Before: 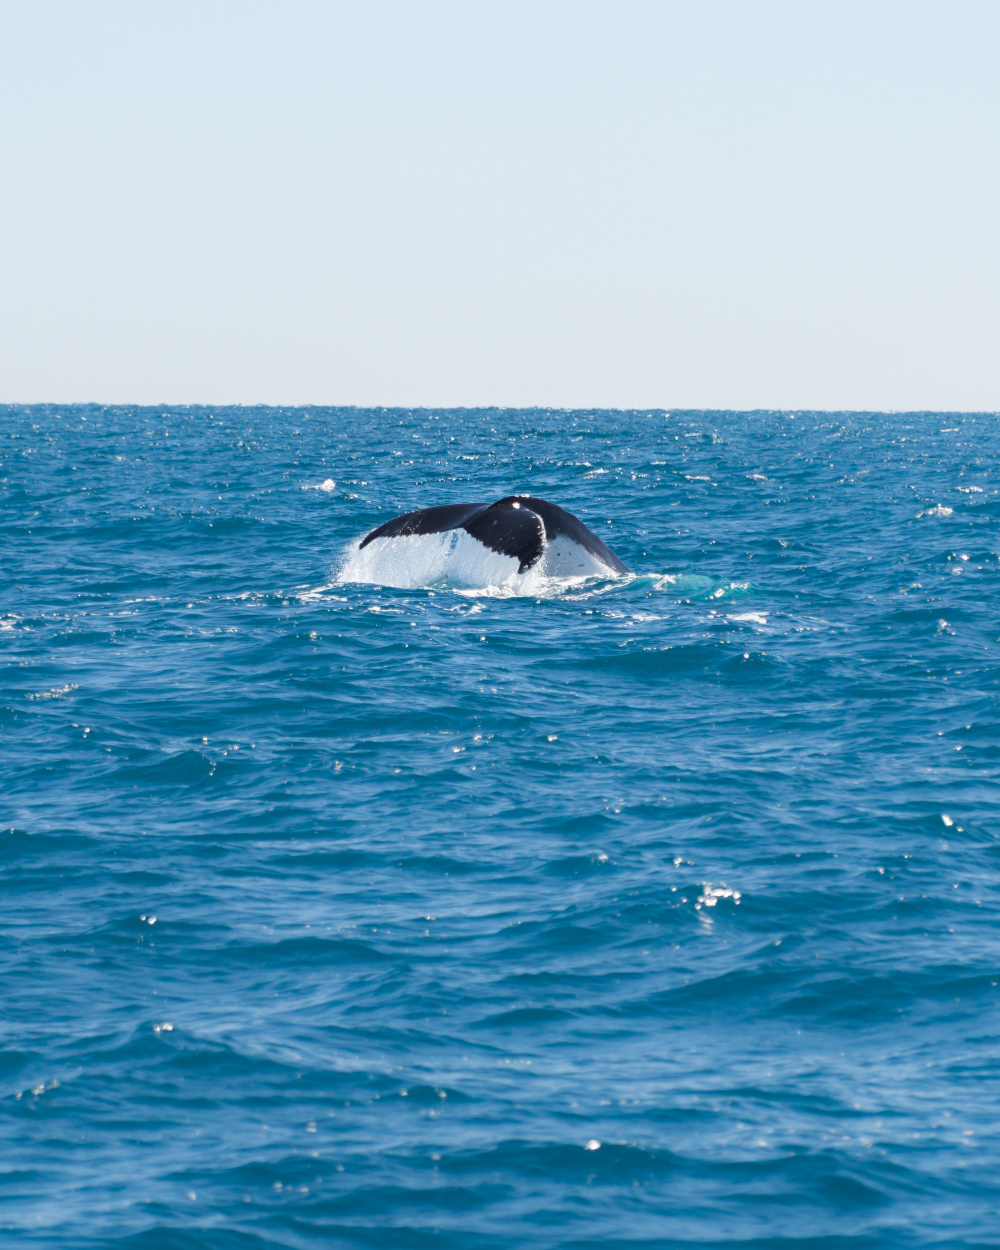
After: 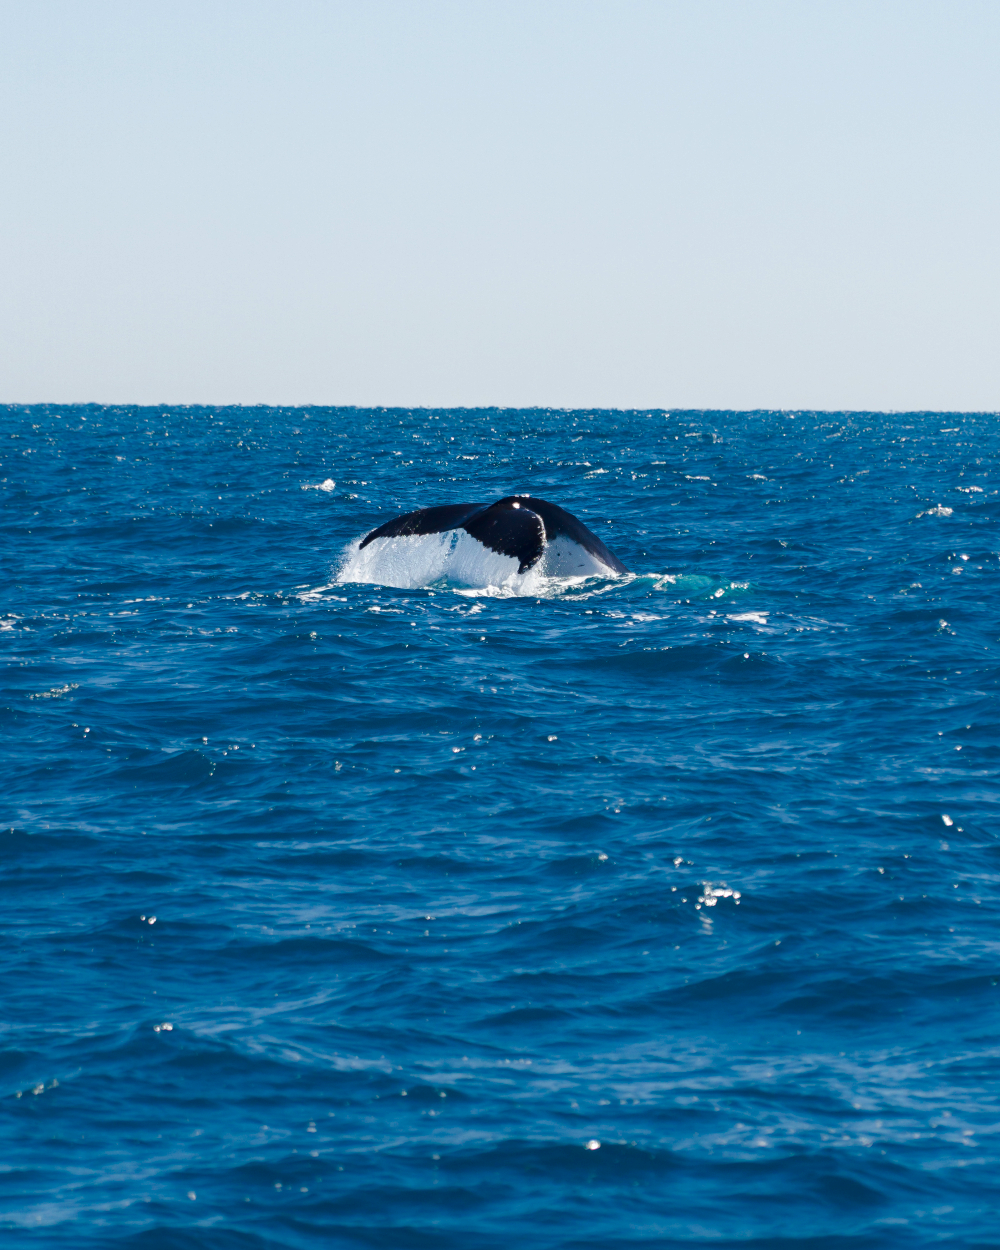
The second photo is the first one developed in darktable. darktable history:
levels: mode automatic
contrast brightness saturation: brightness -0.25, saturation 0.2
